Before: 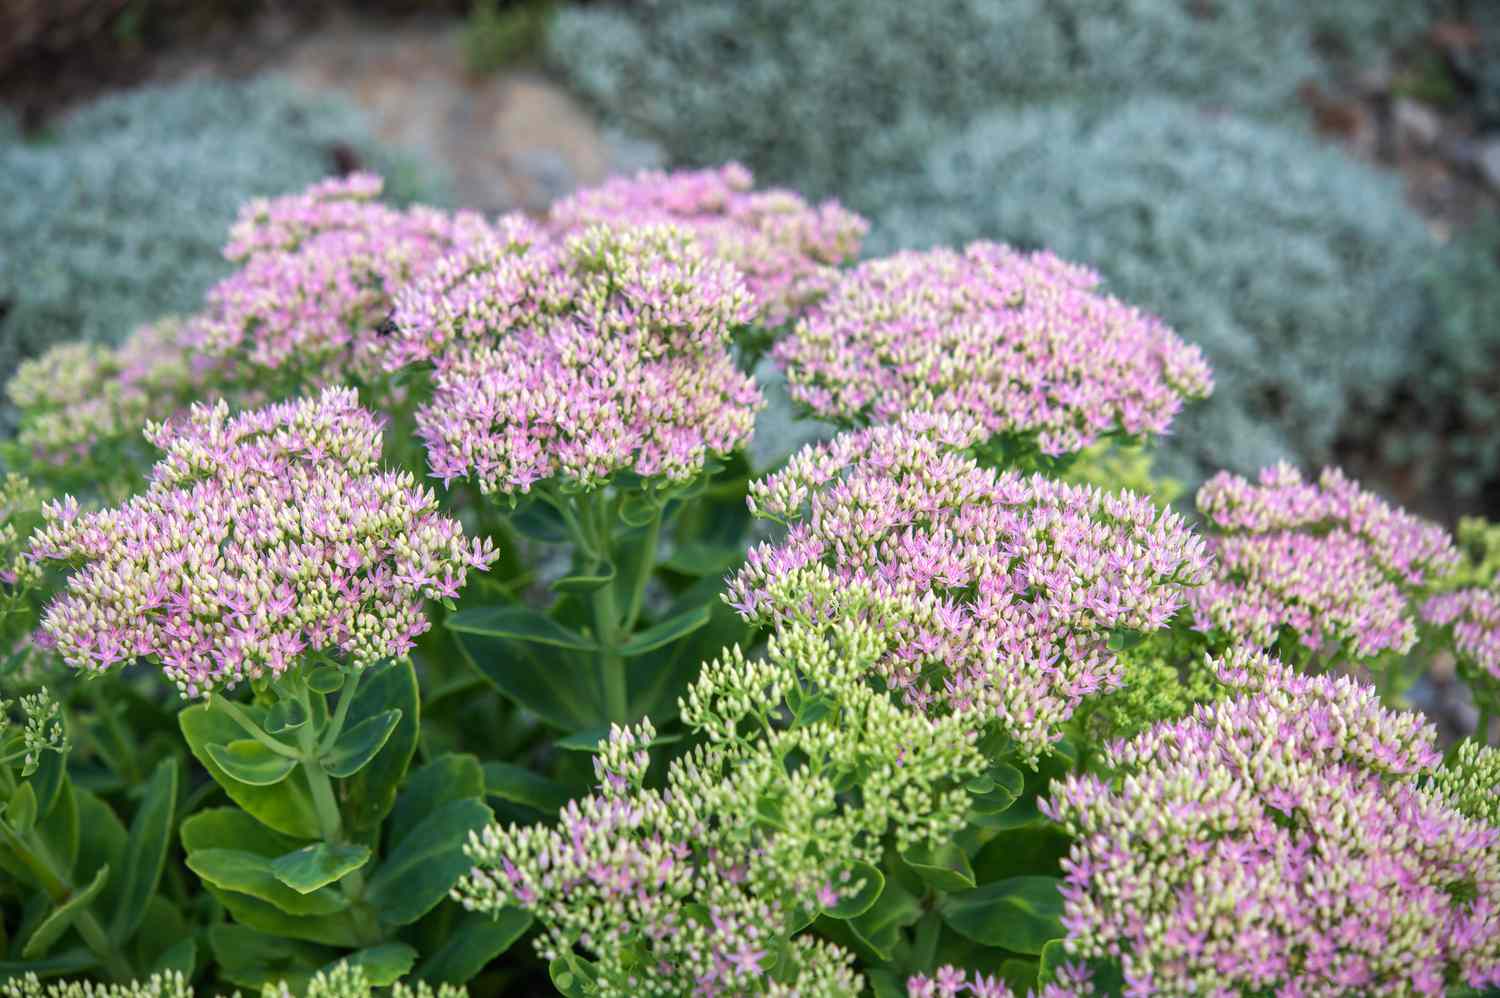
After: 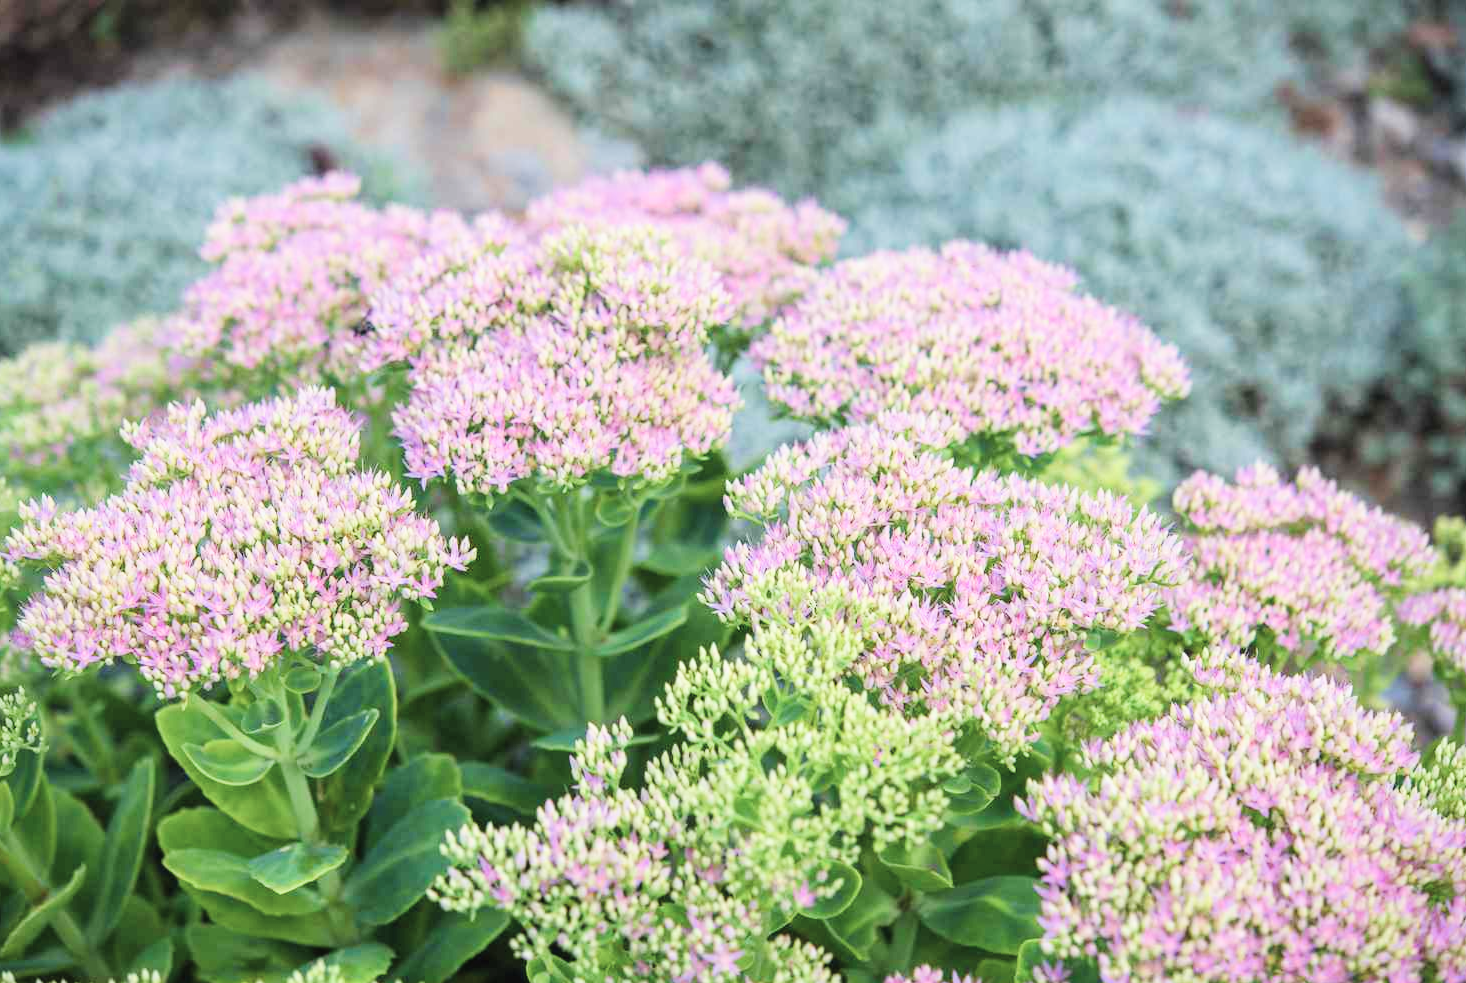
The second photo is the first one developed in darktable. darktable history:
color balance rgb: highlights gain › chroma 0.162%, highlights gain › hue 330.67°, global offset › luminance 0.73%, linear chroma grading › global chroma 14.768%, perceptual saturation grading › global saturation -27.722%, global vibrance 35.249%, contrast 9.867%
crop and rotate: left 1.607%, right 0.605%, bottom 1.433%
filmic rgb: black relative exposure -7.65 EV, white relative exposure 4.56 EV, hardness 3.61, contrast in shadows safe
exposure: black level correction 0, exposure 1.097 EV, compensate highlight preservation false
